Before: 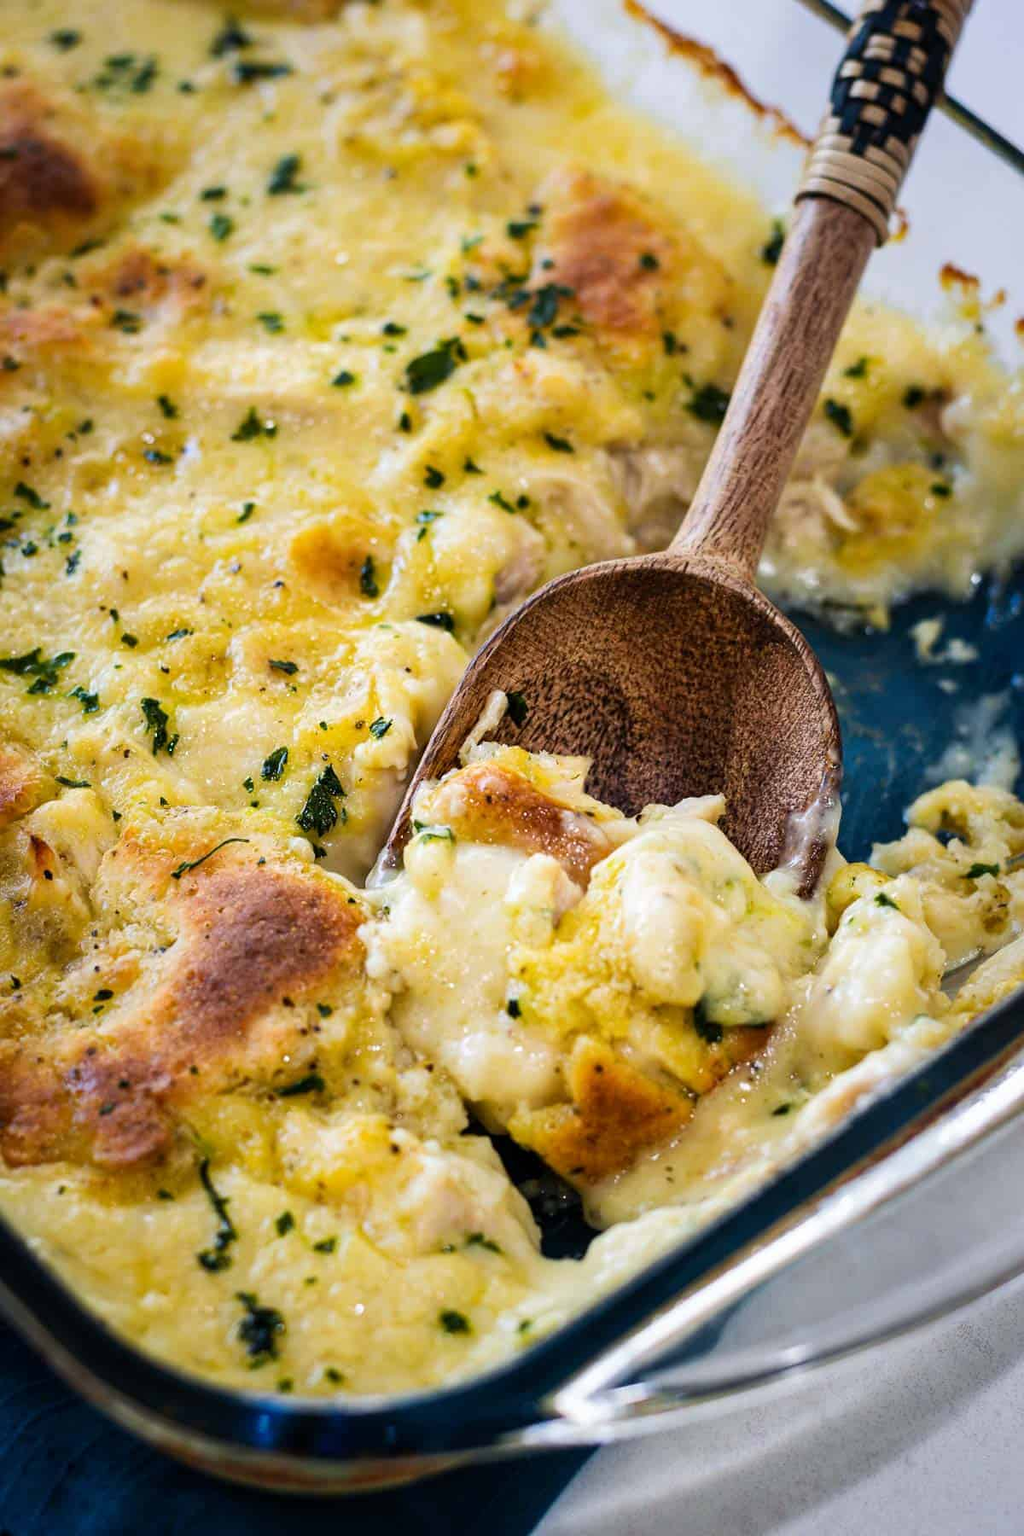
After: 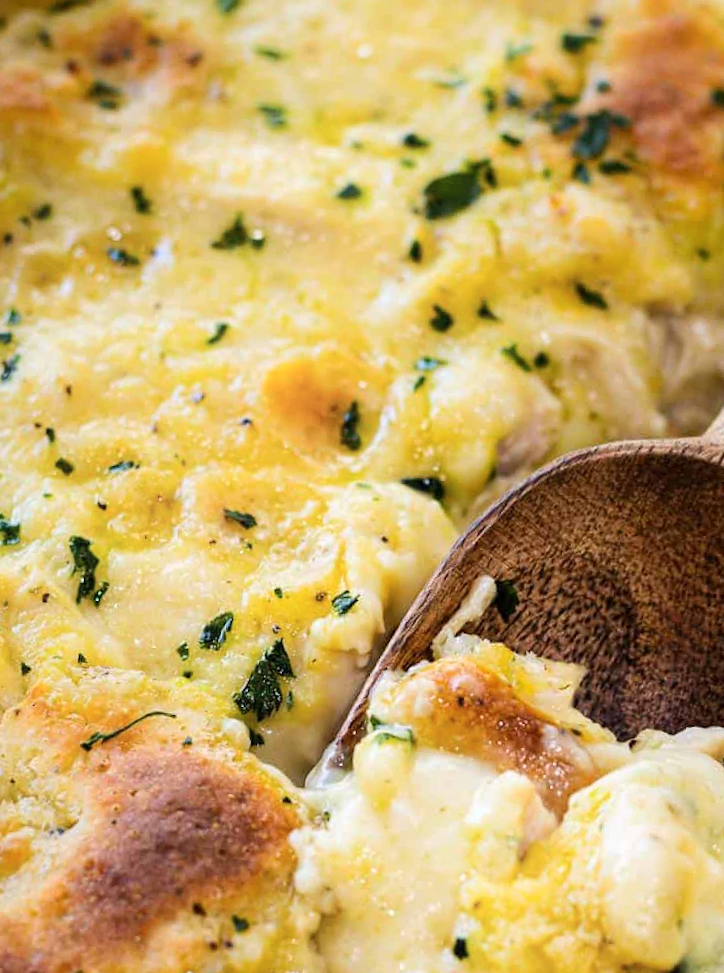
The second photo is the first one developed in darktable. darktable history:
crop and rotate: angle -6.79°, left 2.026%, top 6.614%, right 27.364%, bottom 30.119%
shadows and highlights: shadows -23.91, highlights 50.48, soften with gaussian
